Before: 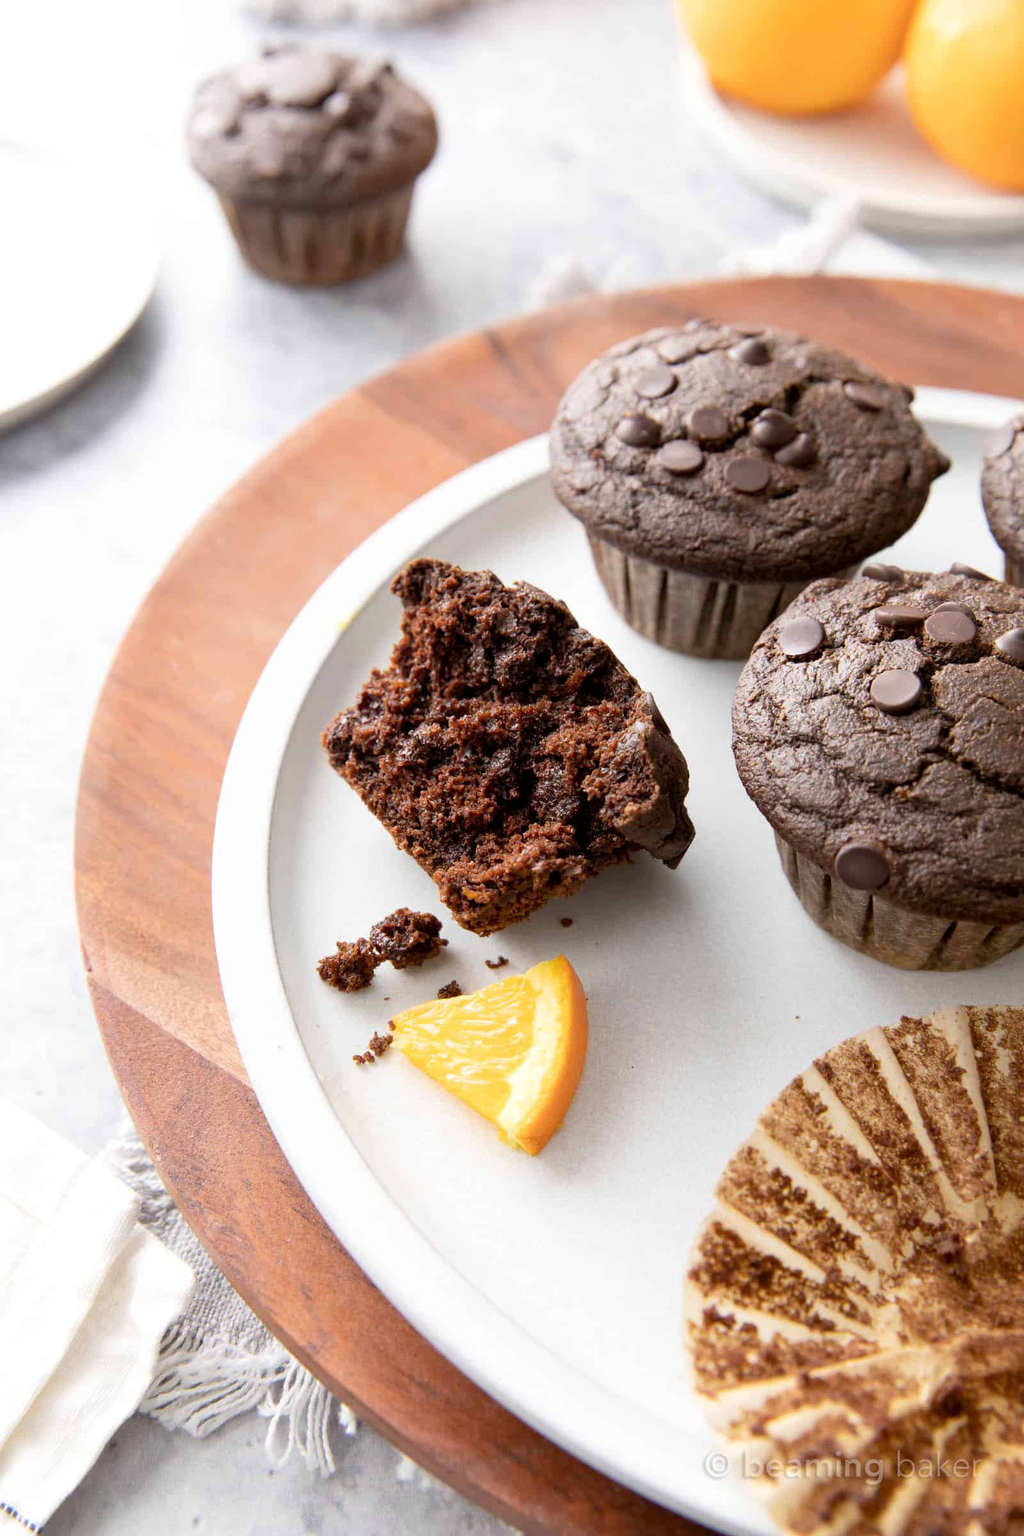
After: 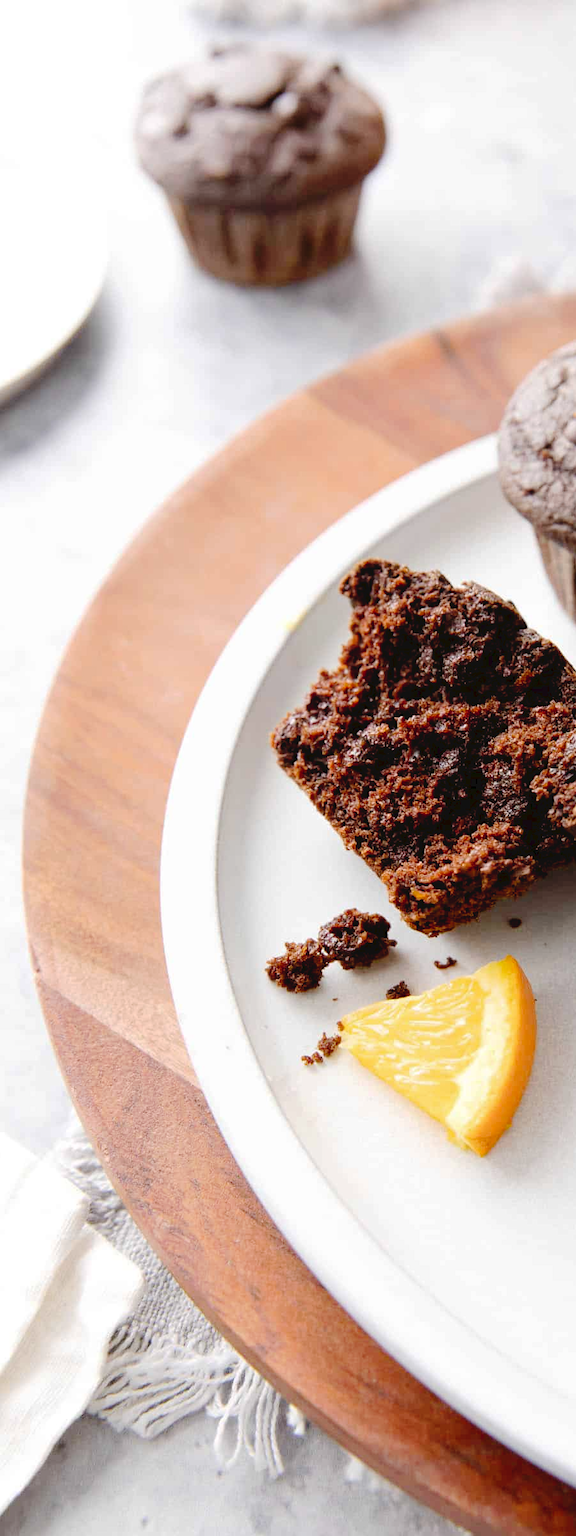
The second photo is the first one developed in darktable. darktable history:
crop: left 5.114%, right 38.589%
tone curve: curves: ch0 [(0, 0) (0.003, 0.048) (0.011, 0.048) (0.025, 0.048) (0.044, 0.049) (0.069, 0.048) (0.1, 0.052) (0.136, 0.071) (0.177, 0.109) (0.224, 0.157) (0.277, 0.233) (0.335, 0.32) (0.399, 0.404) (0.468, 0.496) (0.543, 0.582) (0.623, 0.653) (0.709, 0.738) (0.801, 0.811) (0.898, 0.895) (1, 1)], preserve colors none
